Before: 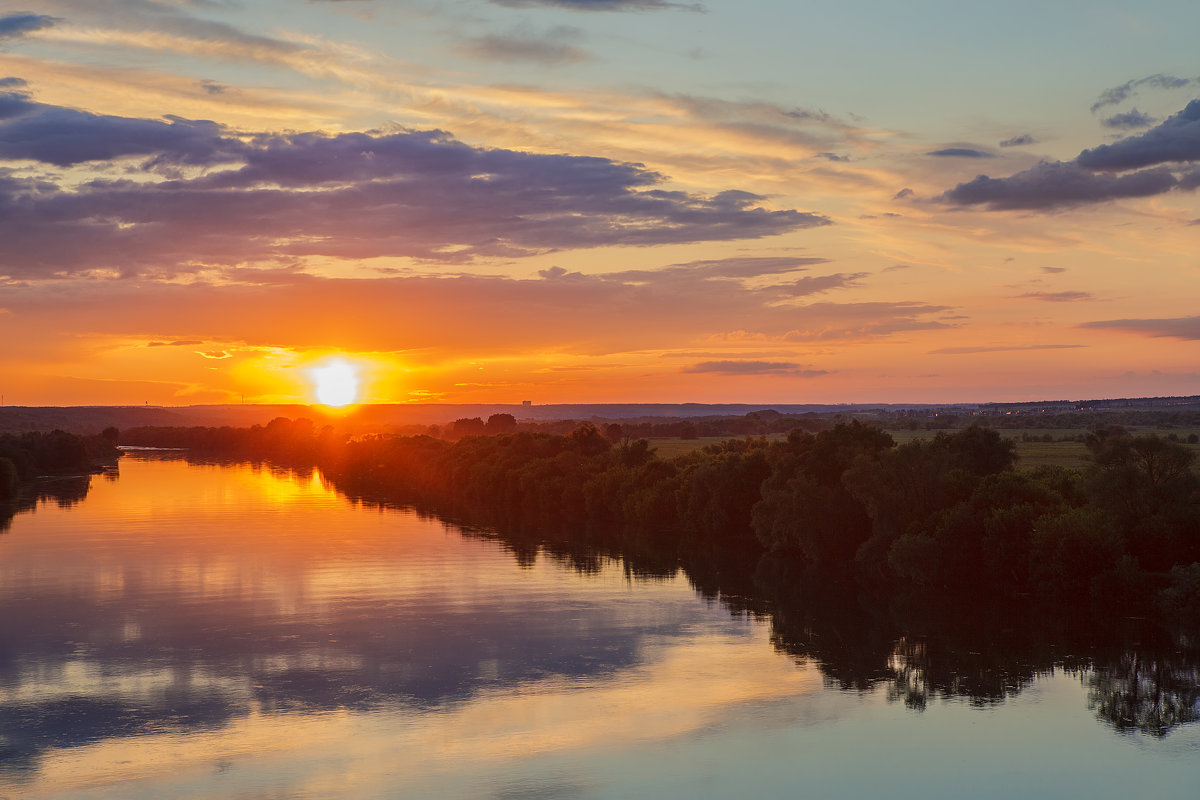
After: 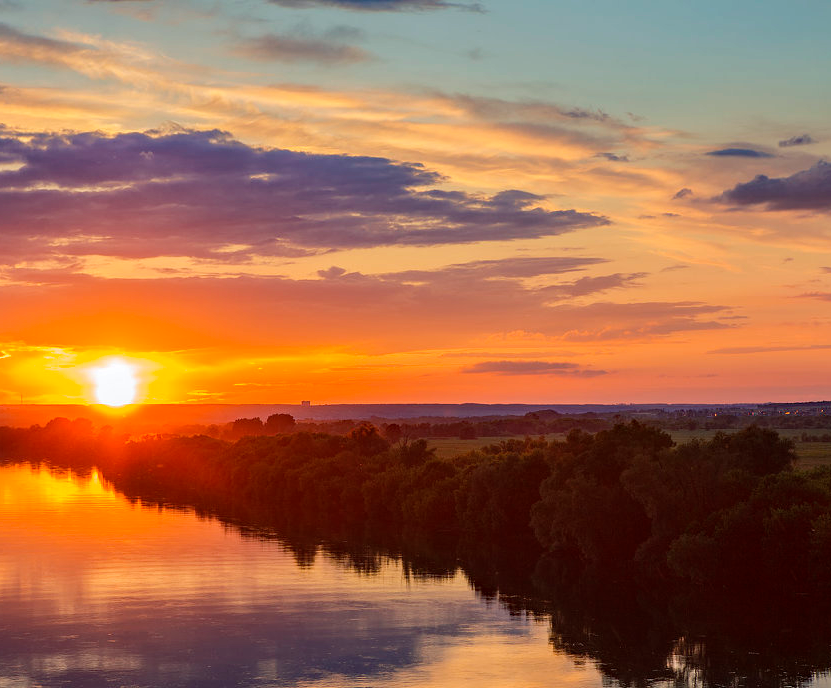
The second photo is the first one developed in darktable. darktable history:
crop: left 18.479%, right 12.2%, bottom 13.971%
haze removal: strength 0.29, distance 0.25, compatibility mode true, adaptive false
